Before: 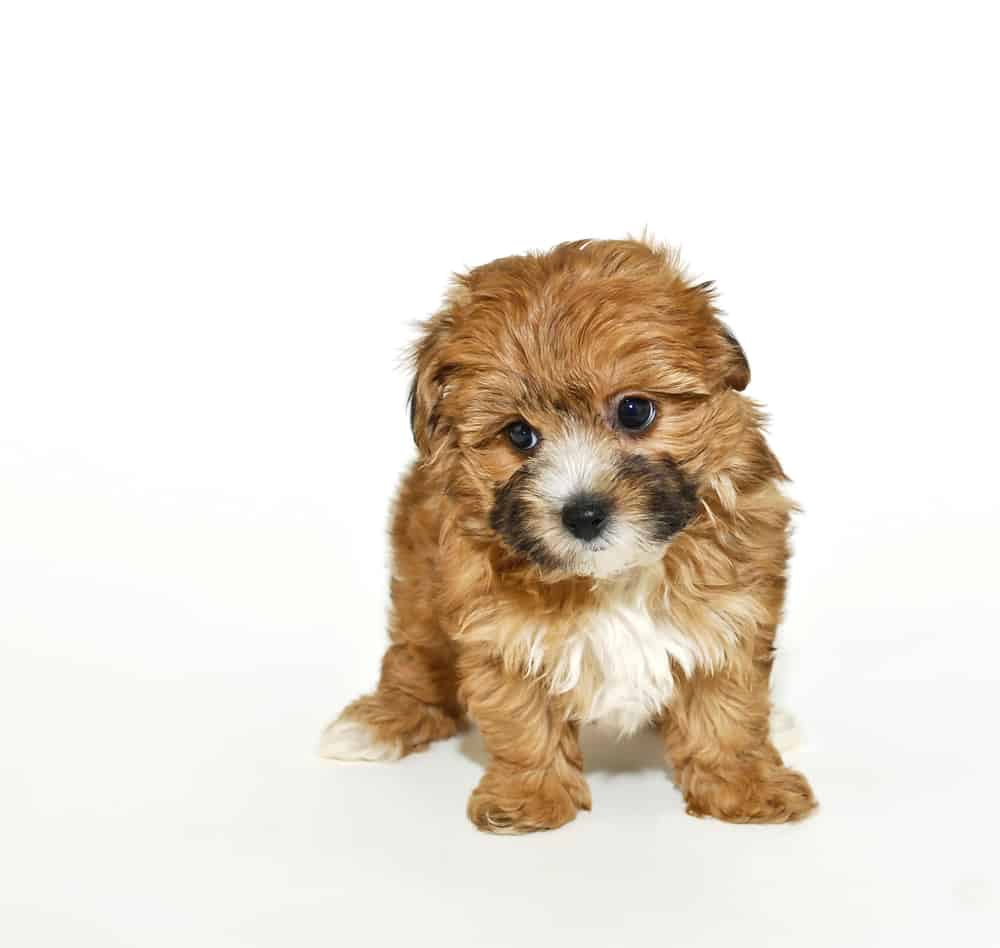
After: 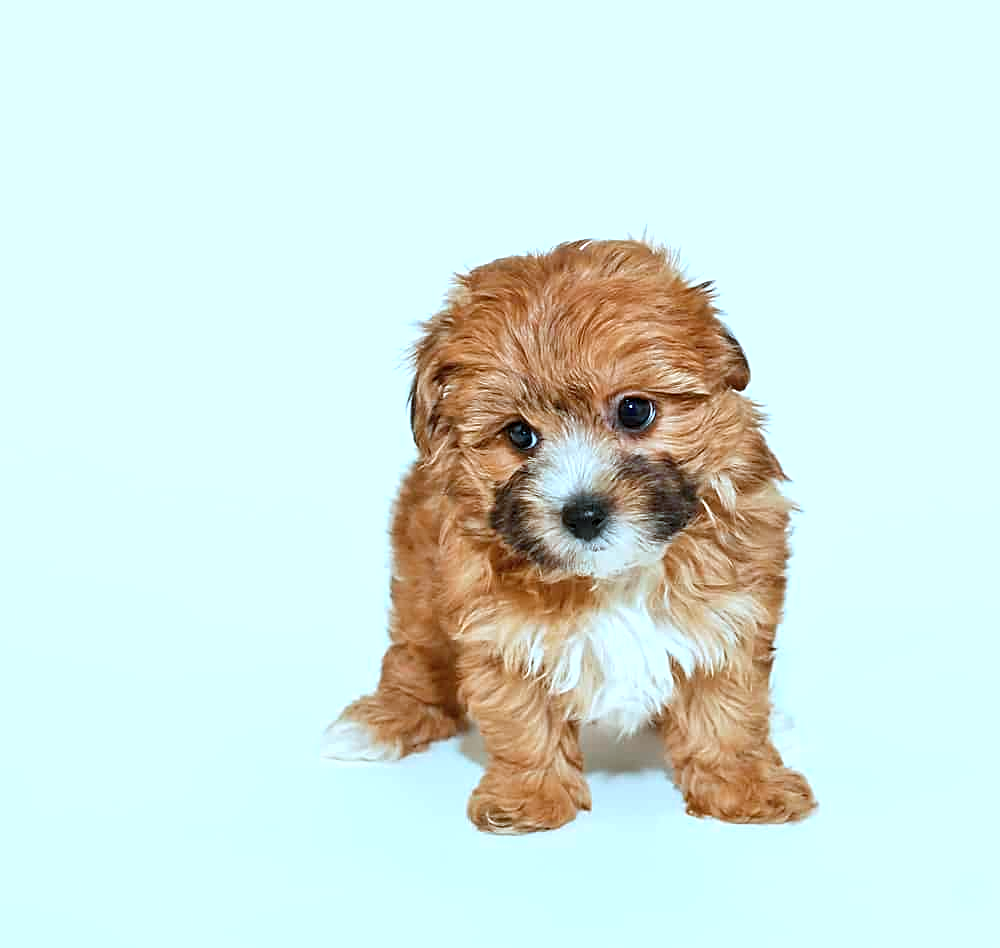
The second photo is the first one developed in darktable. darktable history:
color correction: highlights a* -10.69, highlights b* -19.19
exposure: exposure 0.128 EV, compensate highlight preservation false
sharpen: on, module defaults
levels: mode automatic, black 0.023%, white 99.97%, levels [0.062, 0.494, 0.925]
